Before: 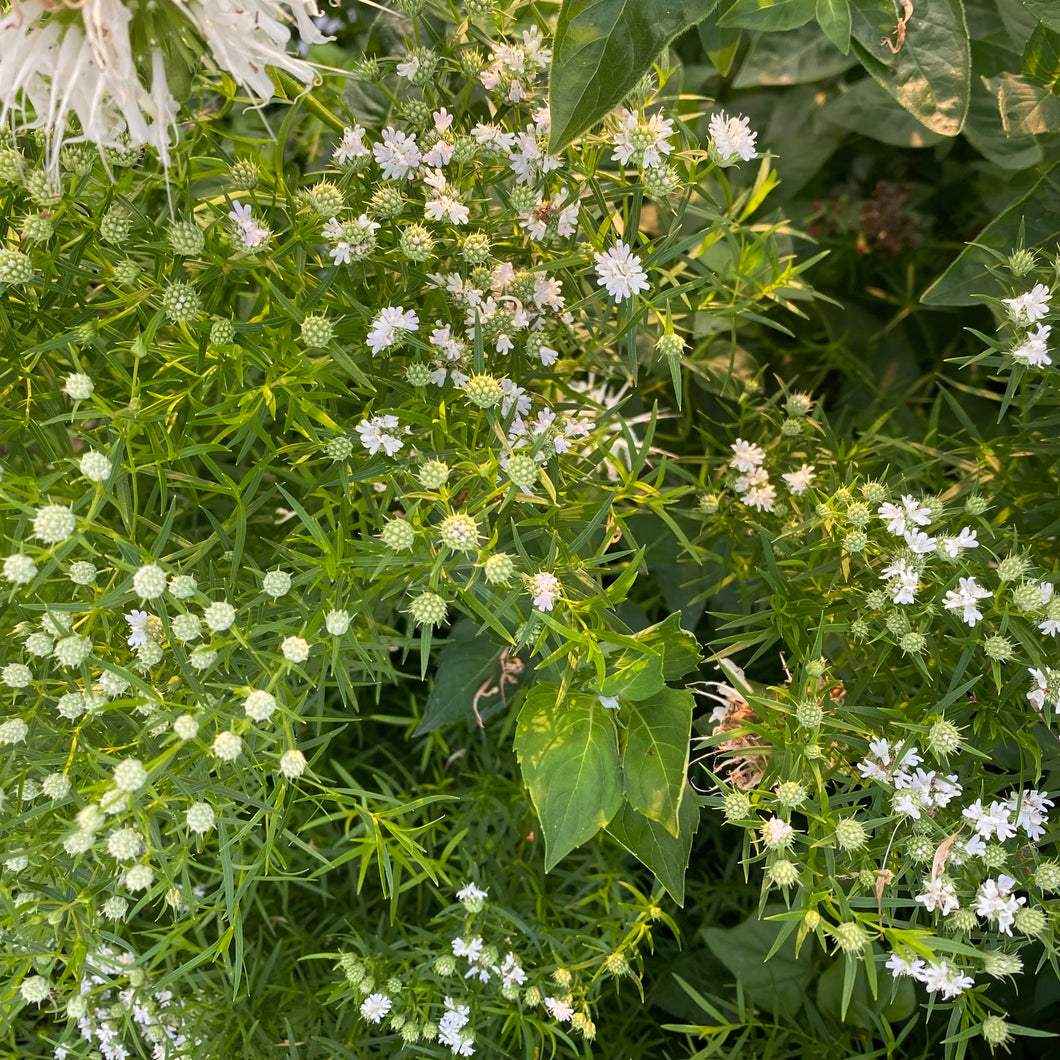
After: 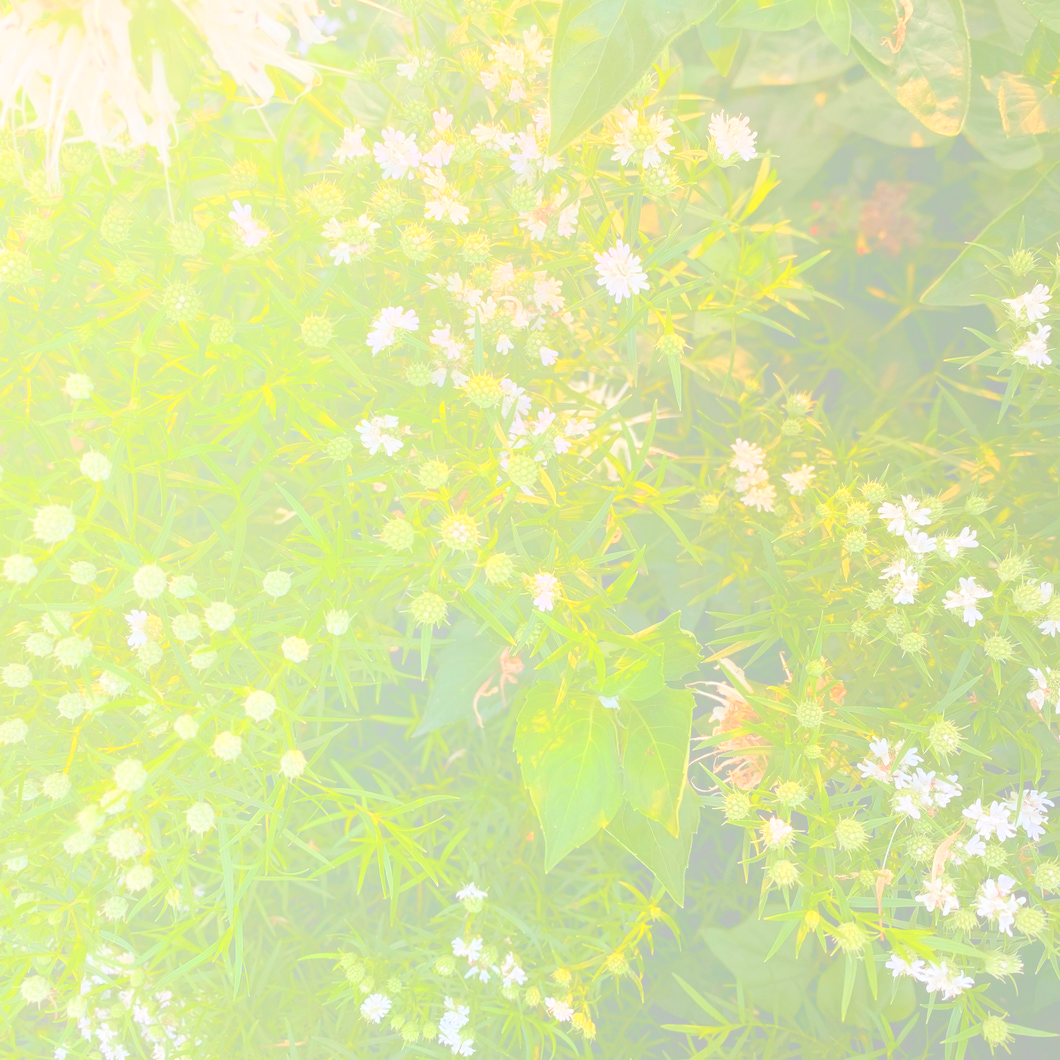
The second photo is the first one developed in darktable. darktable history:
color balance: mode lift, gamma, gain (sRGB), lift [1, 0.99, 1.01, 0.992], gamma [1, 1.037, 0.974, 0.963]
bloom: size 85%, threshold 5%, strength 85%
